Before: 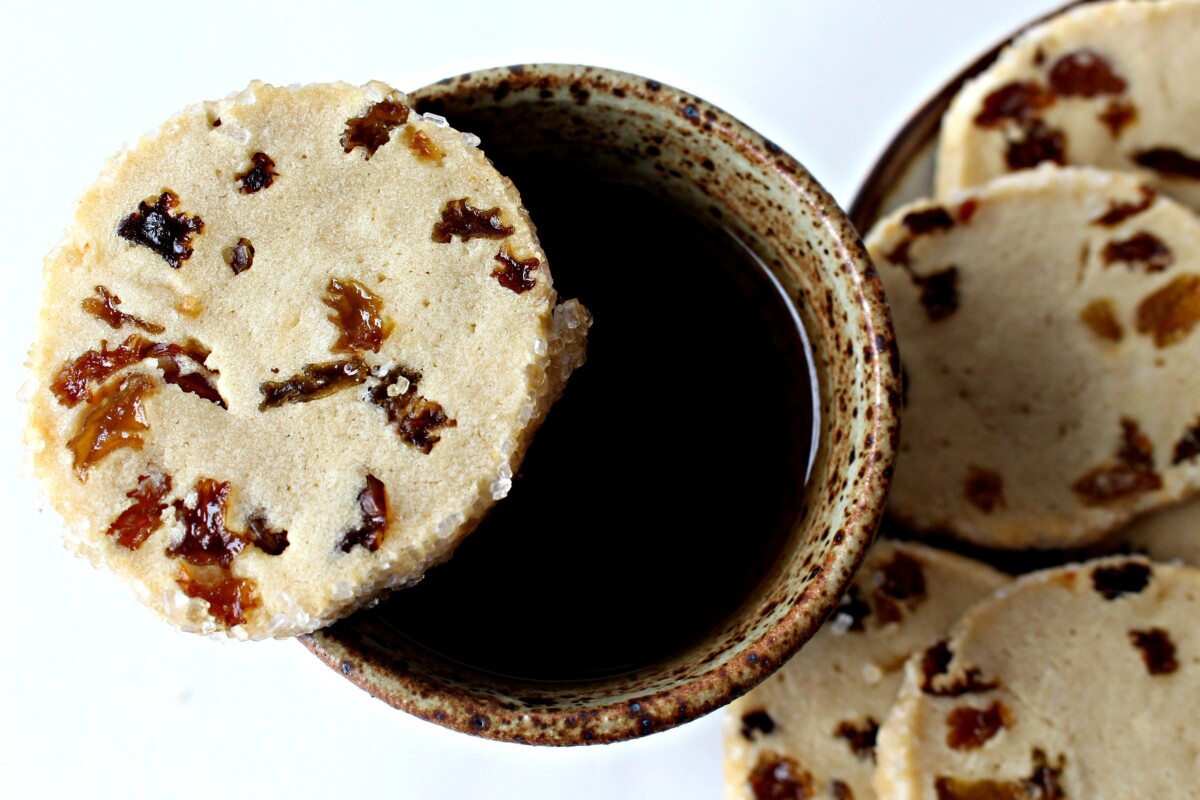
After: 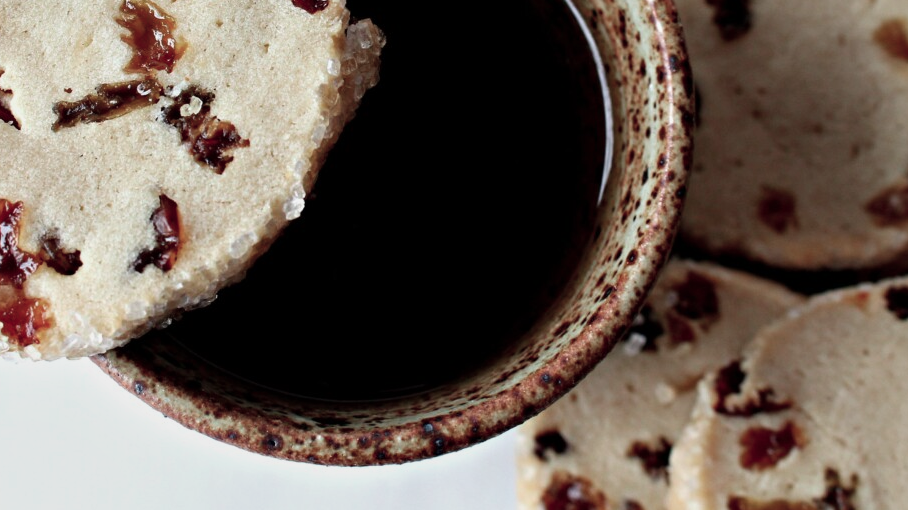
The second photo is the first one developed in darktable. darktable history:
color contrast: blue-yellow contrast 0.62
crop and rotate: left 17.299%, top 35.115%, right 7.015%, bottom 1.024%
tone equalizer: -8 EV -0.002 EV, -7 EV 0.005 EV, -6 EV -0.009 EV, -5 EV 0.011 EV, -4 EV -0.012 EV, -3 EV 0.007 EV, -2 EV -0.062 EV, -1 EV -0.293 EV, +0 EV -0.582 EV, smoothing diameter 2%, edges refinement/feathering 20, mask exposure compensation -1.57 EV, filter diffusion 5
